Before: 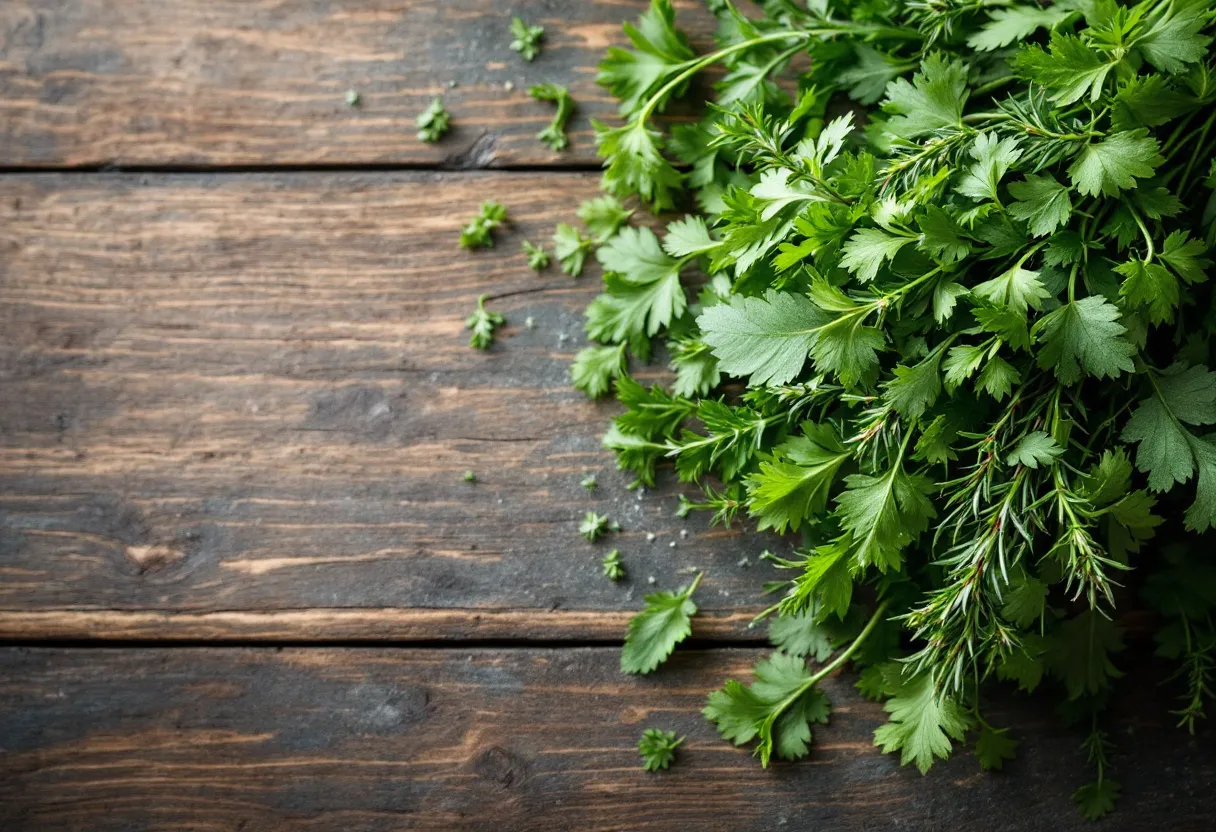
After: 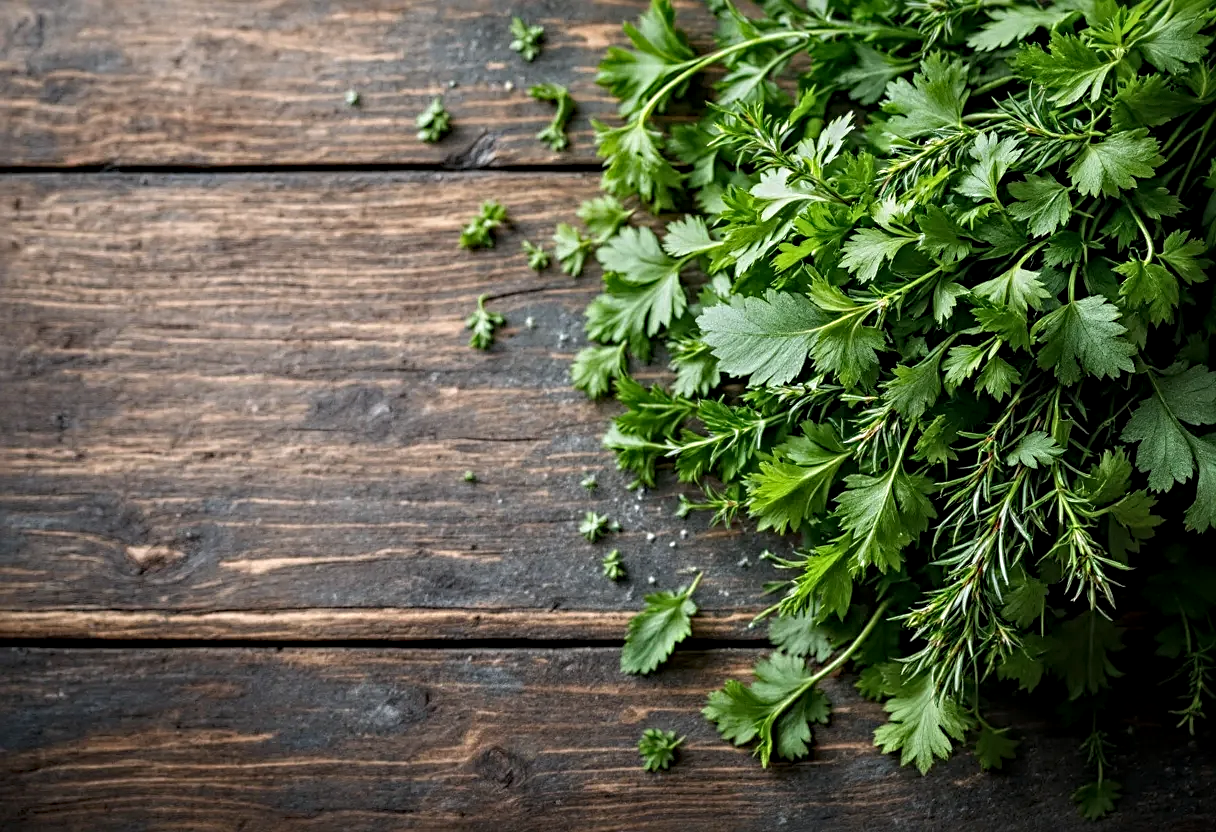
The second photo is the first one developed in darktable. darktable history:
exposure: black level correction 0.001, exposure -0.2 EV, compensate highlight preservation false
sharpen: radius 4.883
white balance: red 1.004, blue 1.024
local contrast: on, module defaults
